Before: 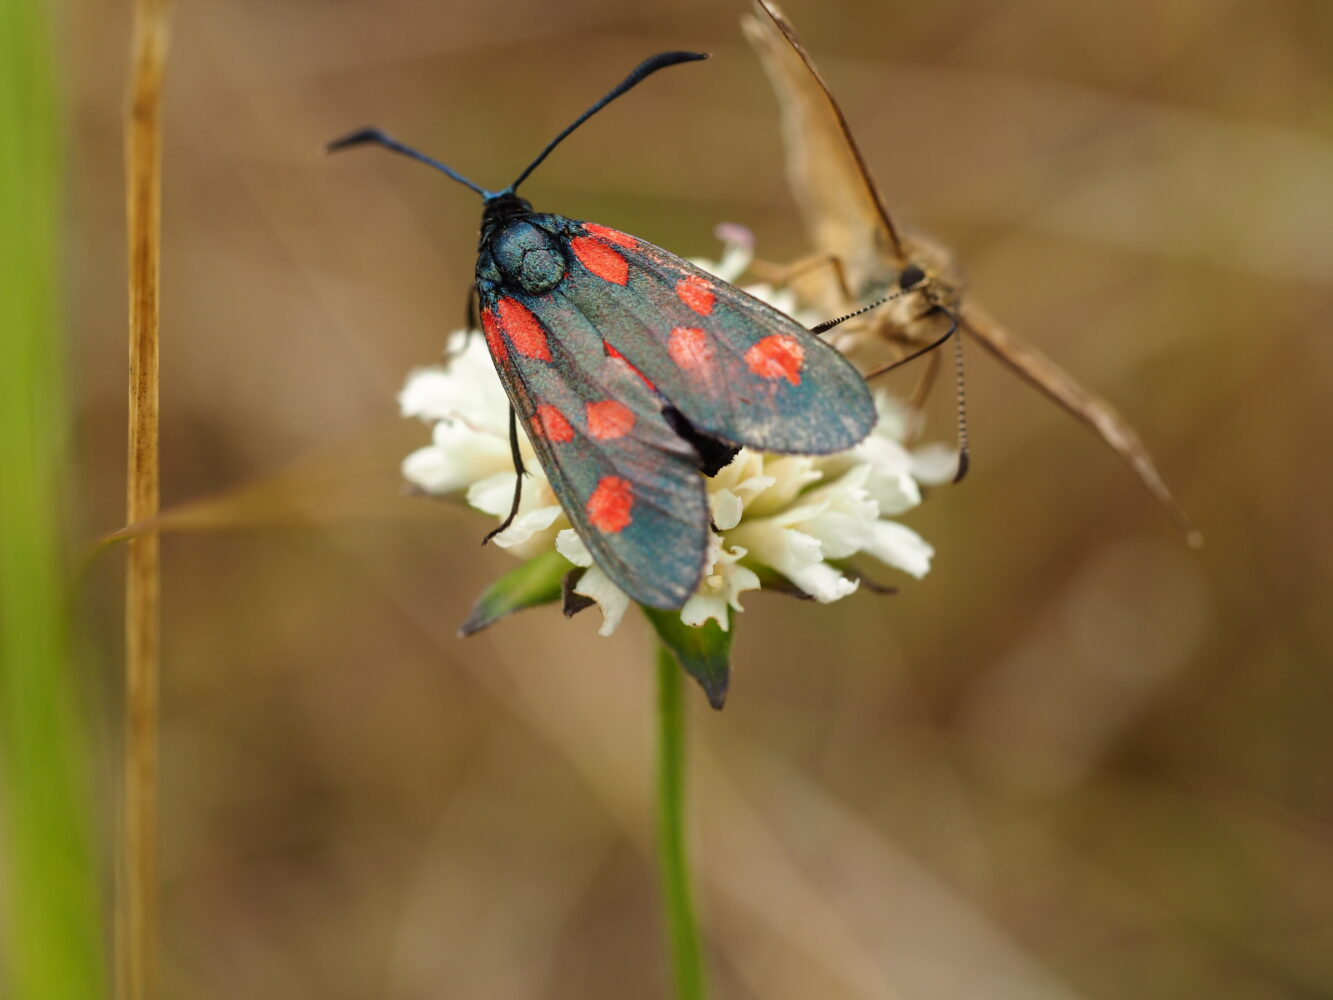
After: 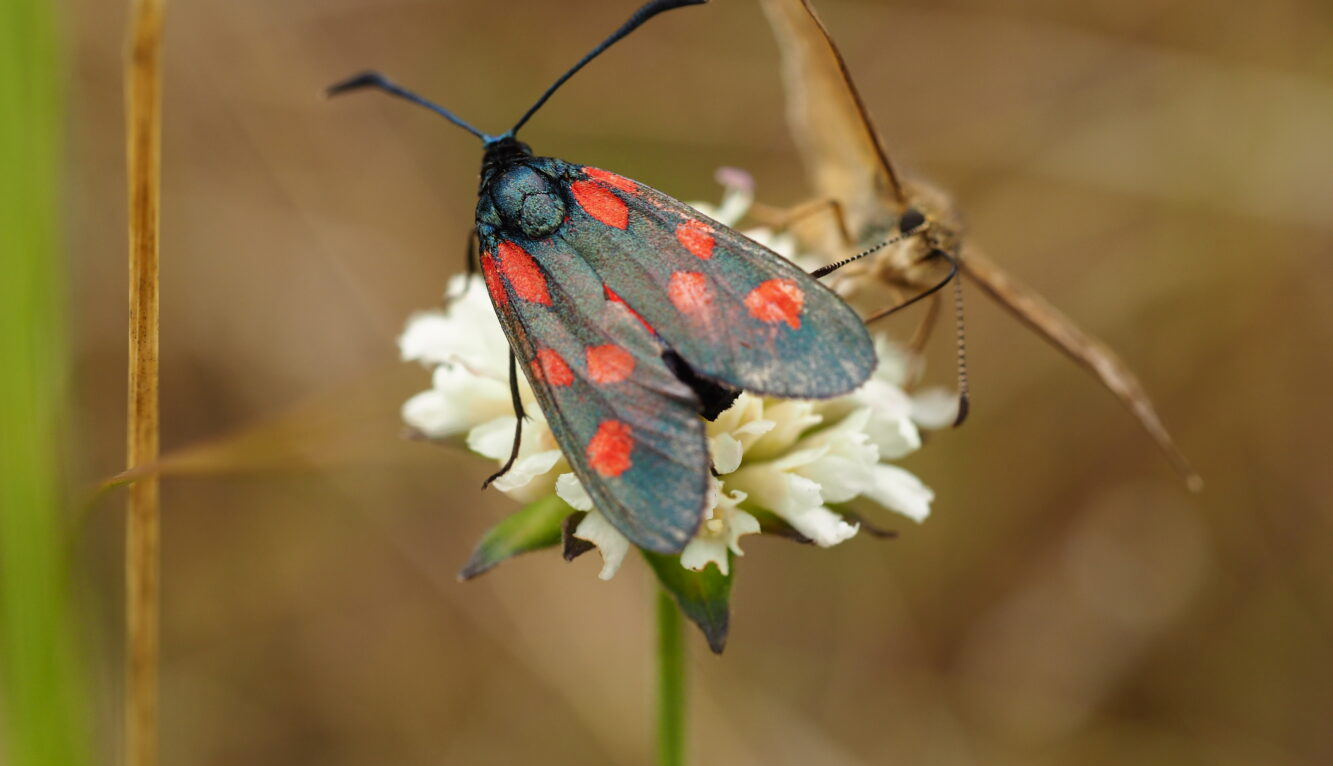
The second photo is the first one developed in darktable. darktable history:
crop: top 5.667%, bottom 17.637%
shadows and highlights: shadows 43.71, white point adjustment -1.46, soften with gaussian
